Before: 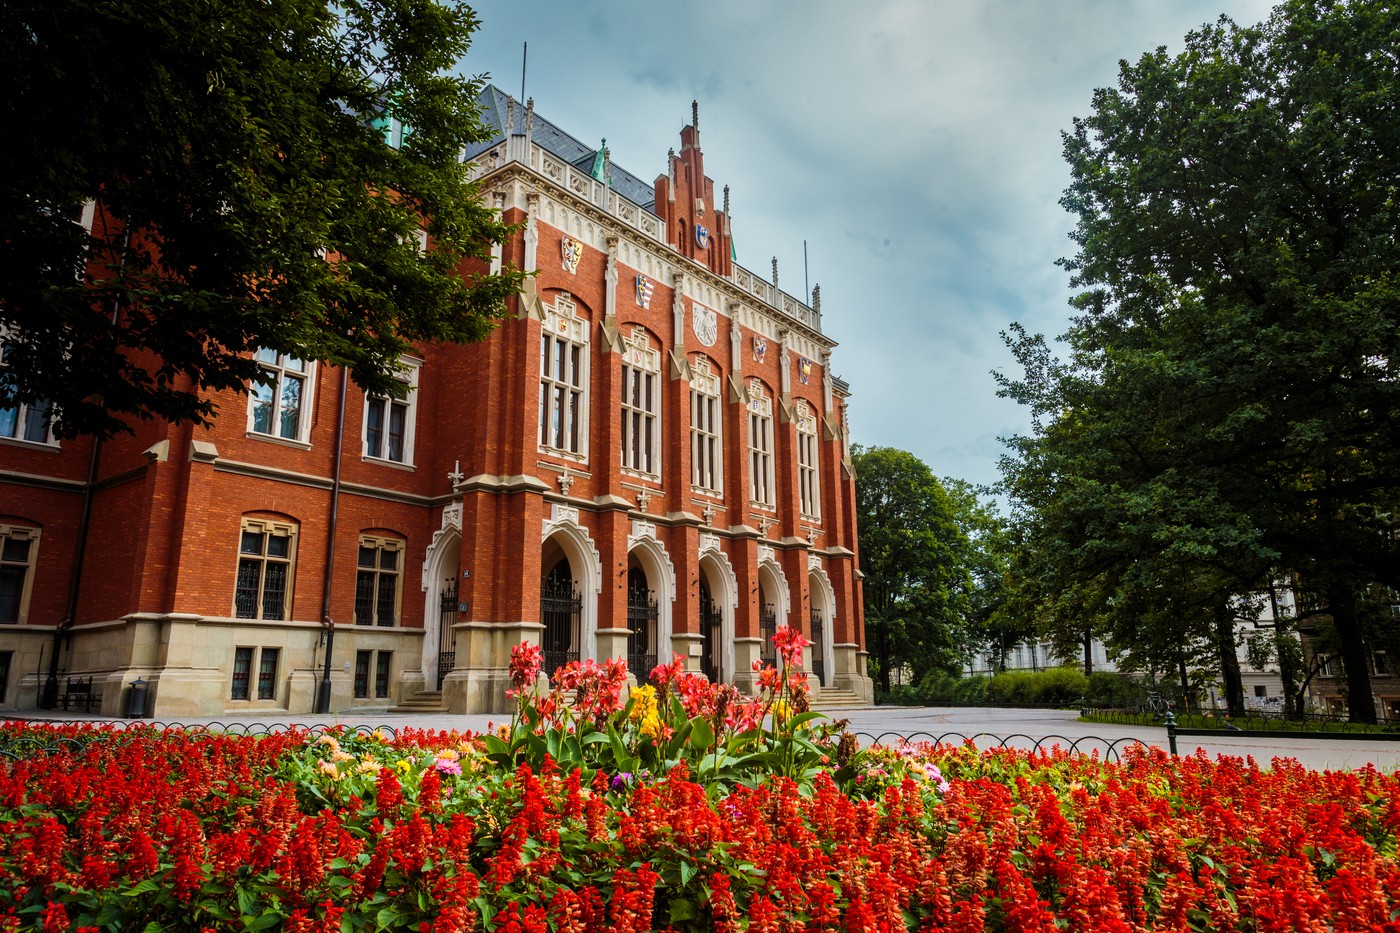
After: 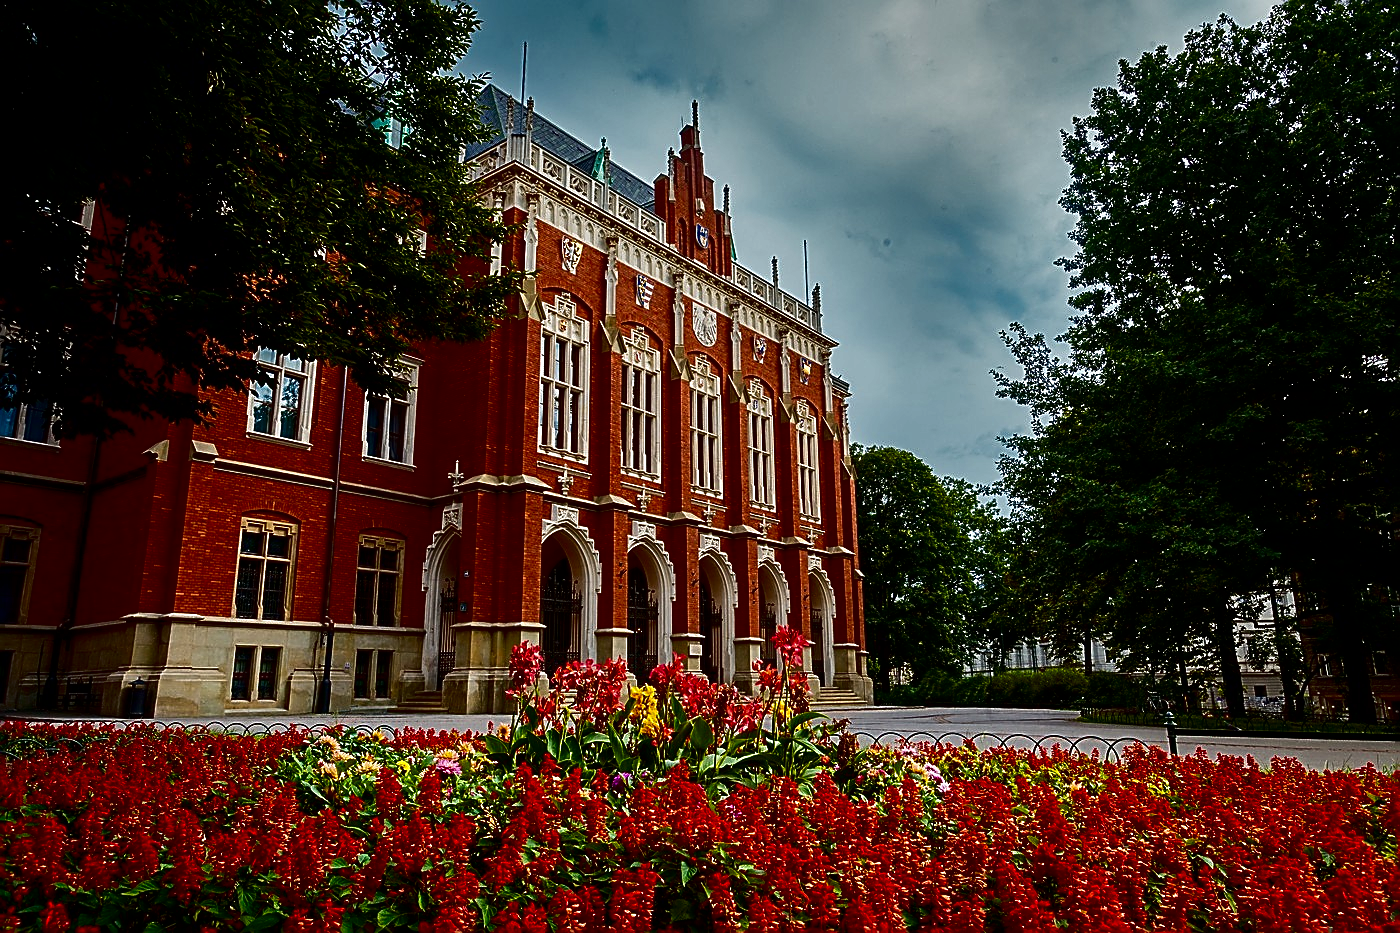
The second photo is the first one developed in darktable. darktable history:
sharpen: radius 1.735, amount 1.302
exposure: compensate highlight preservation false
contrast brightness saturation: contrast 0.09, brightness -0.572, saturation 0.17
